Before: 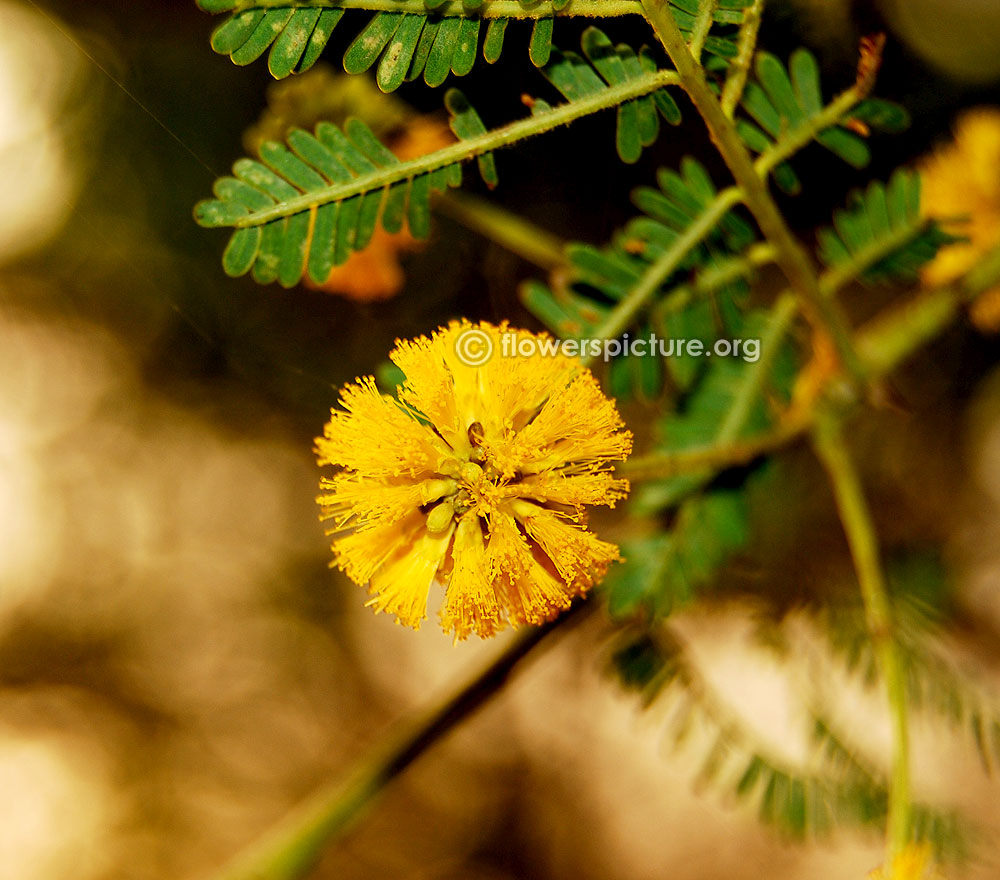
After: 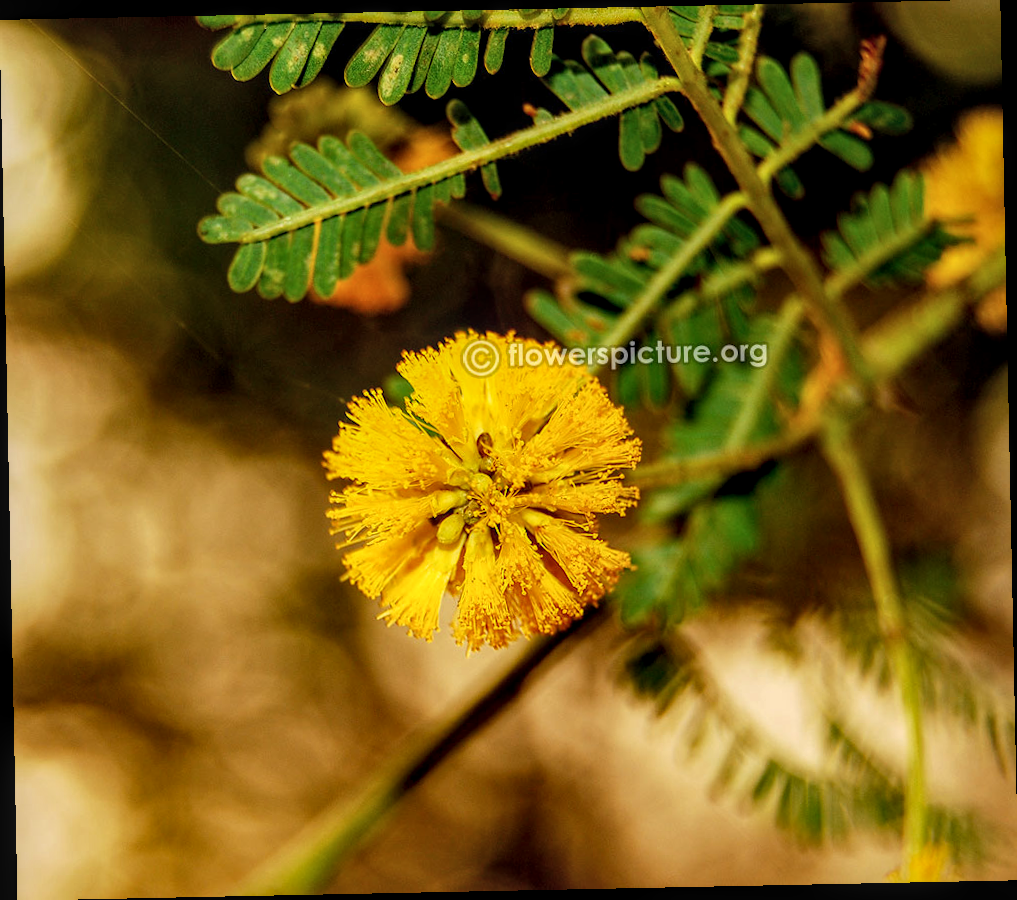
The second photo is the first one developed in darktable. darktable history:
shadows and highlights: shadows 20.91, highlights -35.45, soften with gaussian
rotate and perspective: rotation -1.17°, automatic cropping off
local contrast: on, module defaults
